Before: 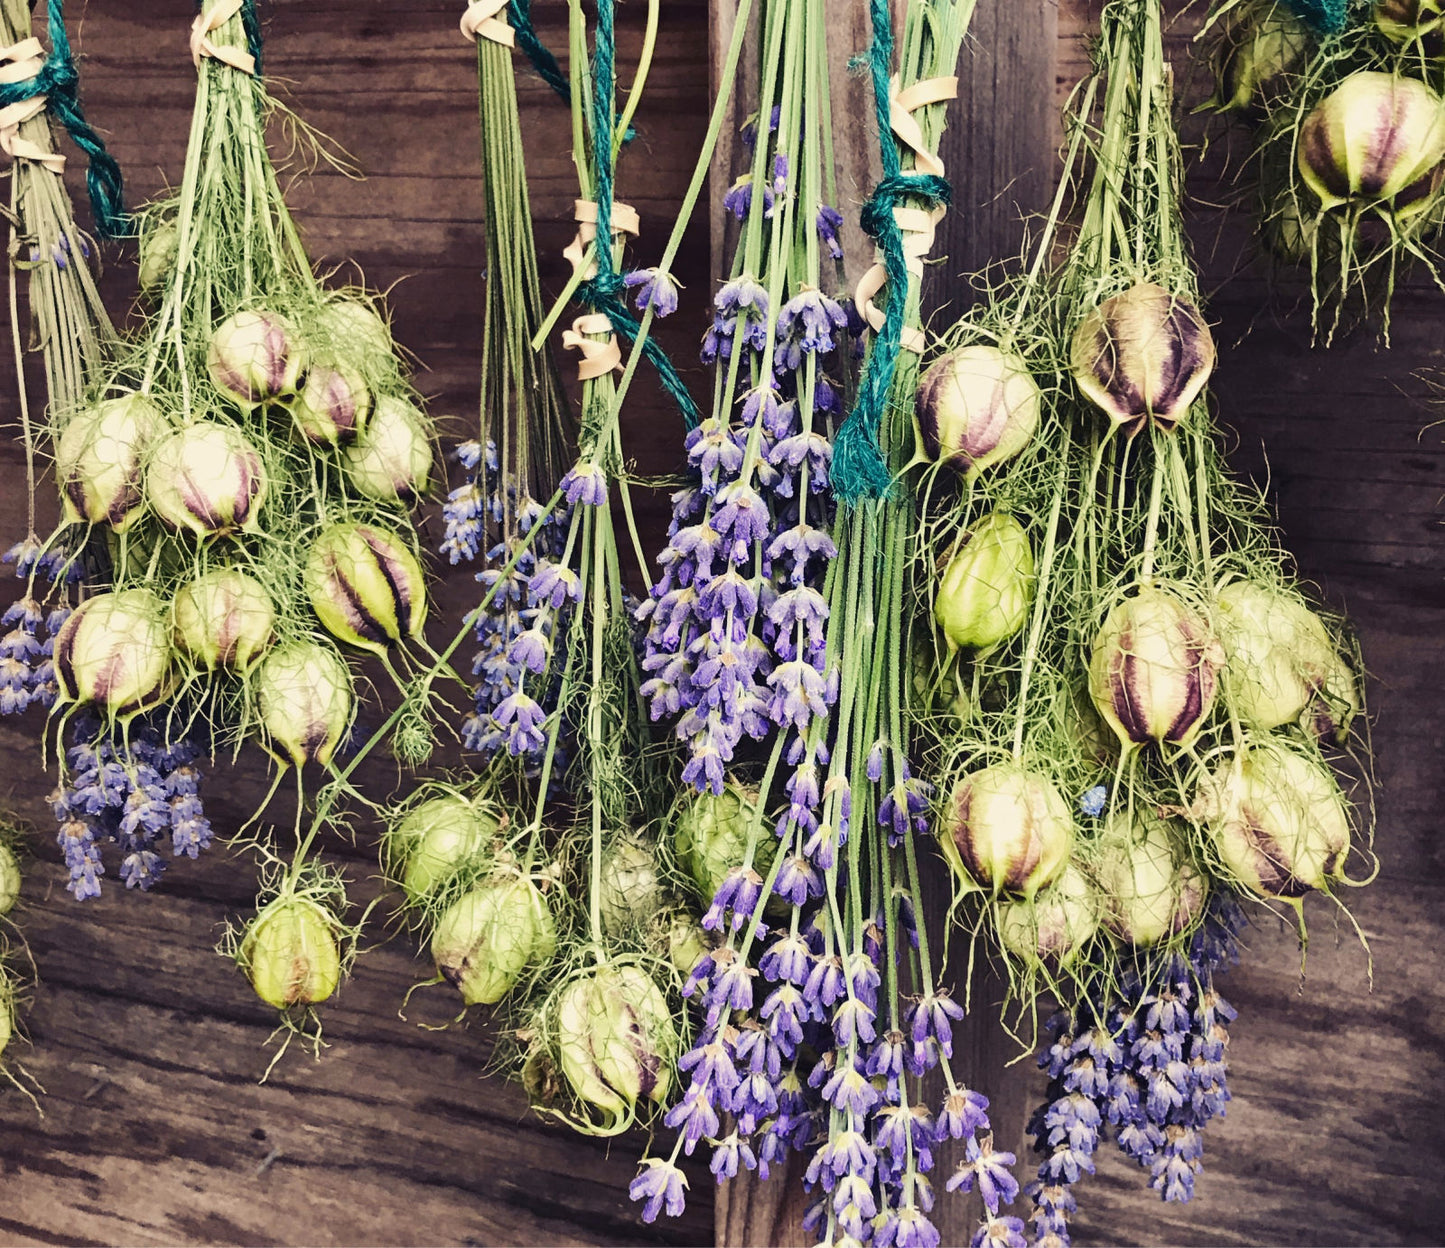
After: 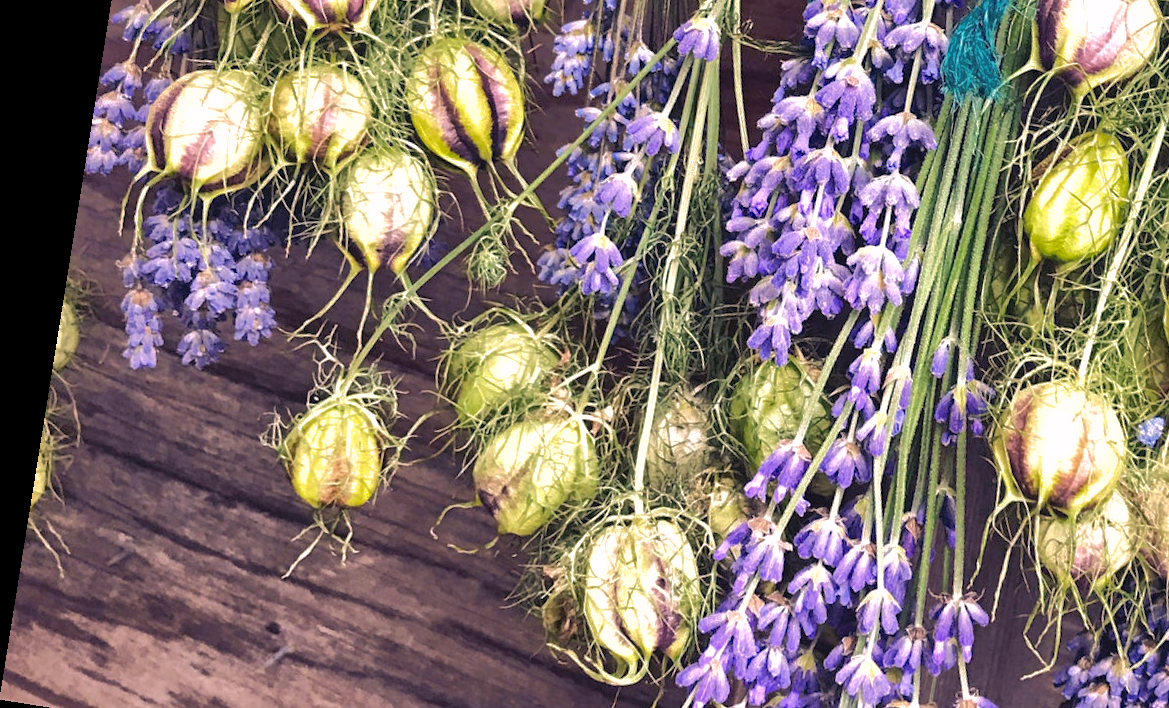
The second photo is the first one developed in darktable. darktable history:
crop: top 36.498%, right 27.964%, bottom 14.995%
shadows and highlights: shadows 60, highlights -60
rotate and perspective: rotation 9.12°, automatic cropping off
white balance: red 1.066, blue 1.119
tone equalizer: -8 EV -0.417 EV, -7 EV -0.389 EV, -6 EV -0.333 EV, -5 EV -0.222 EV, -3 EV 0.222 EV, -2 EV 0.333 EV, -1 EV 0.389 EV, +0 EV 0.417 EV, edges refinement/feathering 500, mask exposure compensation -1.57 EV, preserve details no
